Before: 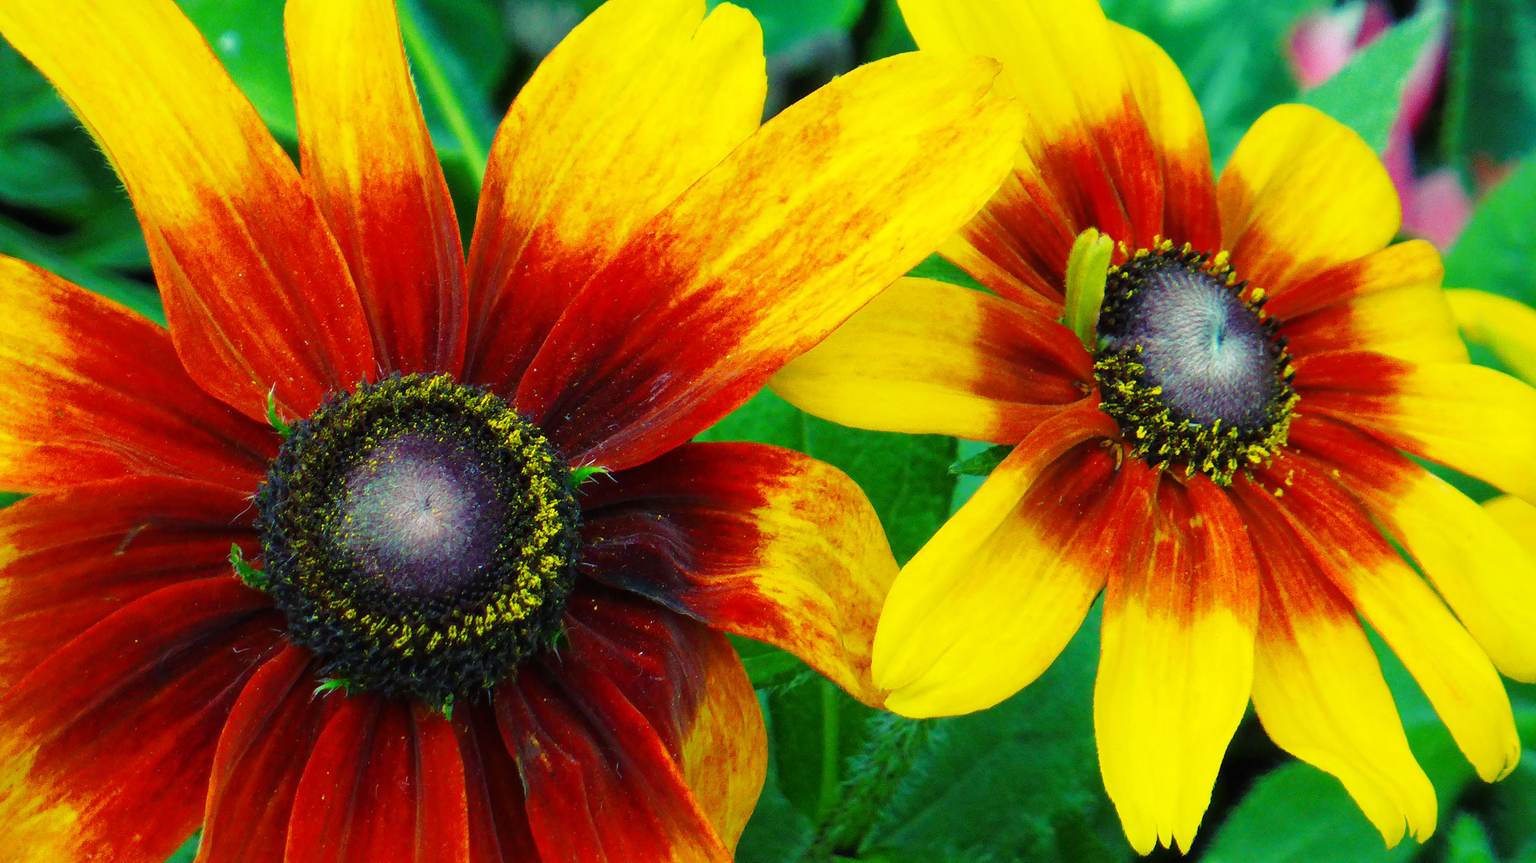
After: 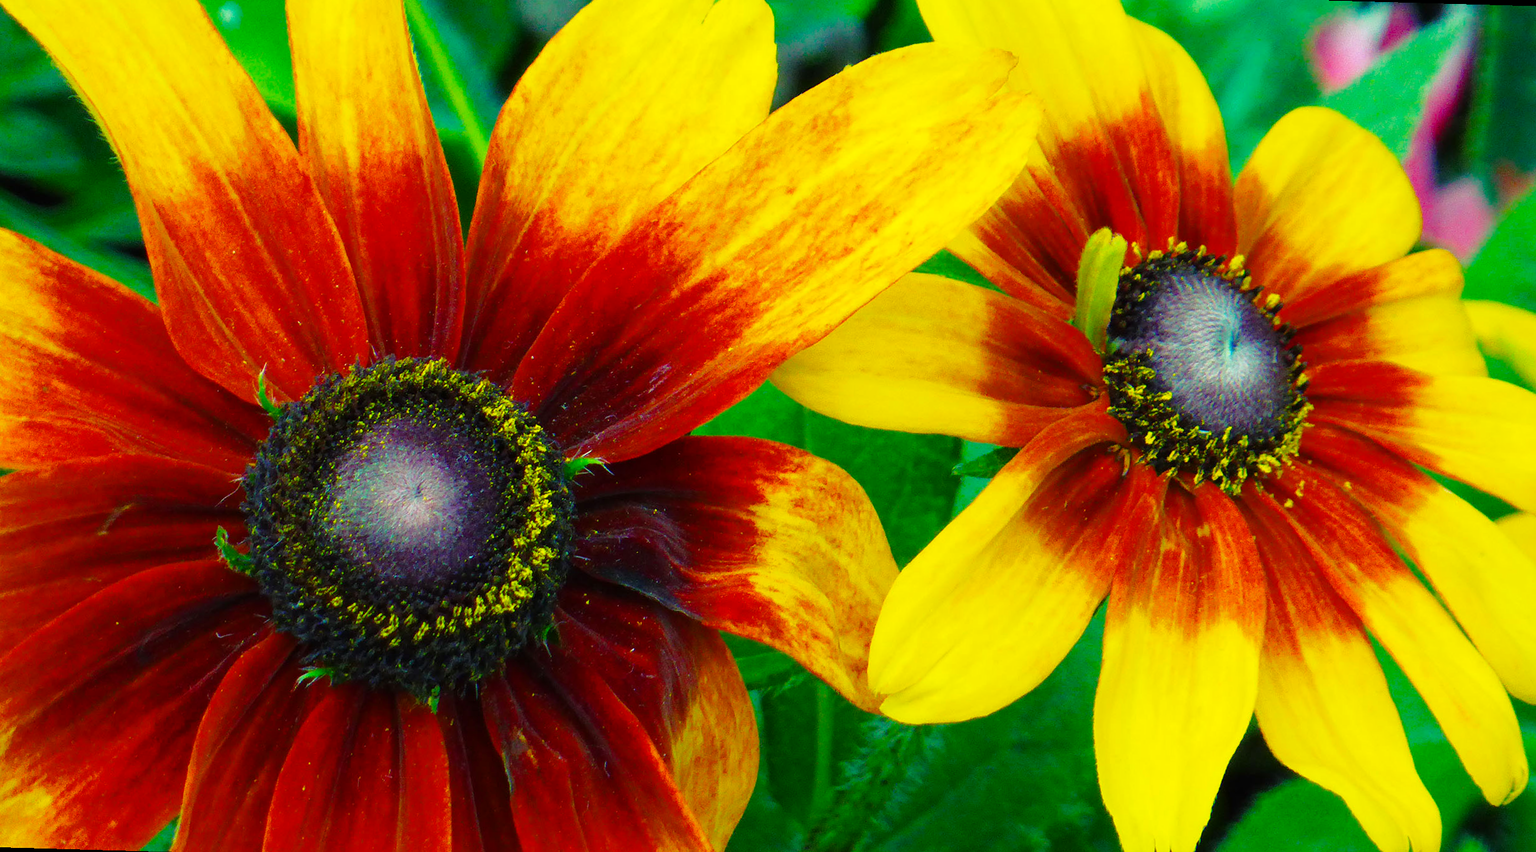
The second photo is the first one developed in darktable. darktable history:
color balance rgb: linear chroma grading › global chroma 6.48%, perceptual saturation grading › global saturation 12.96%, global vibrance 6.02%
rotate and perspective: rotation 1.57°, crop left 0.018, crop right 0.982, crop top 0.039, crop bottom 0.961
